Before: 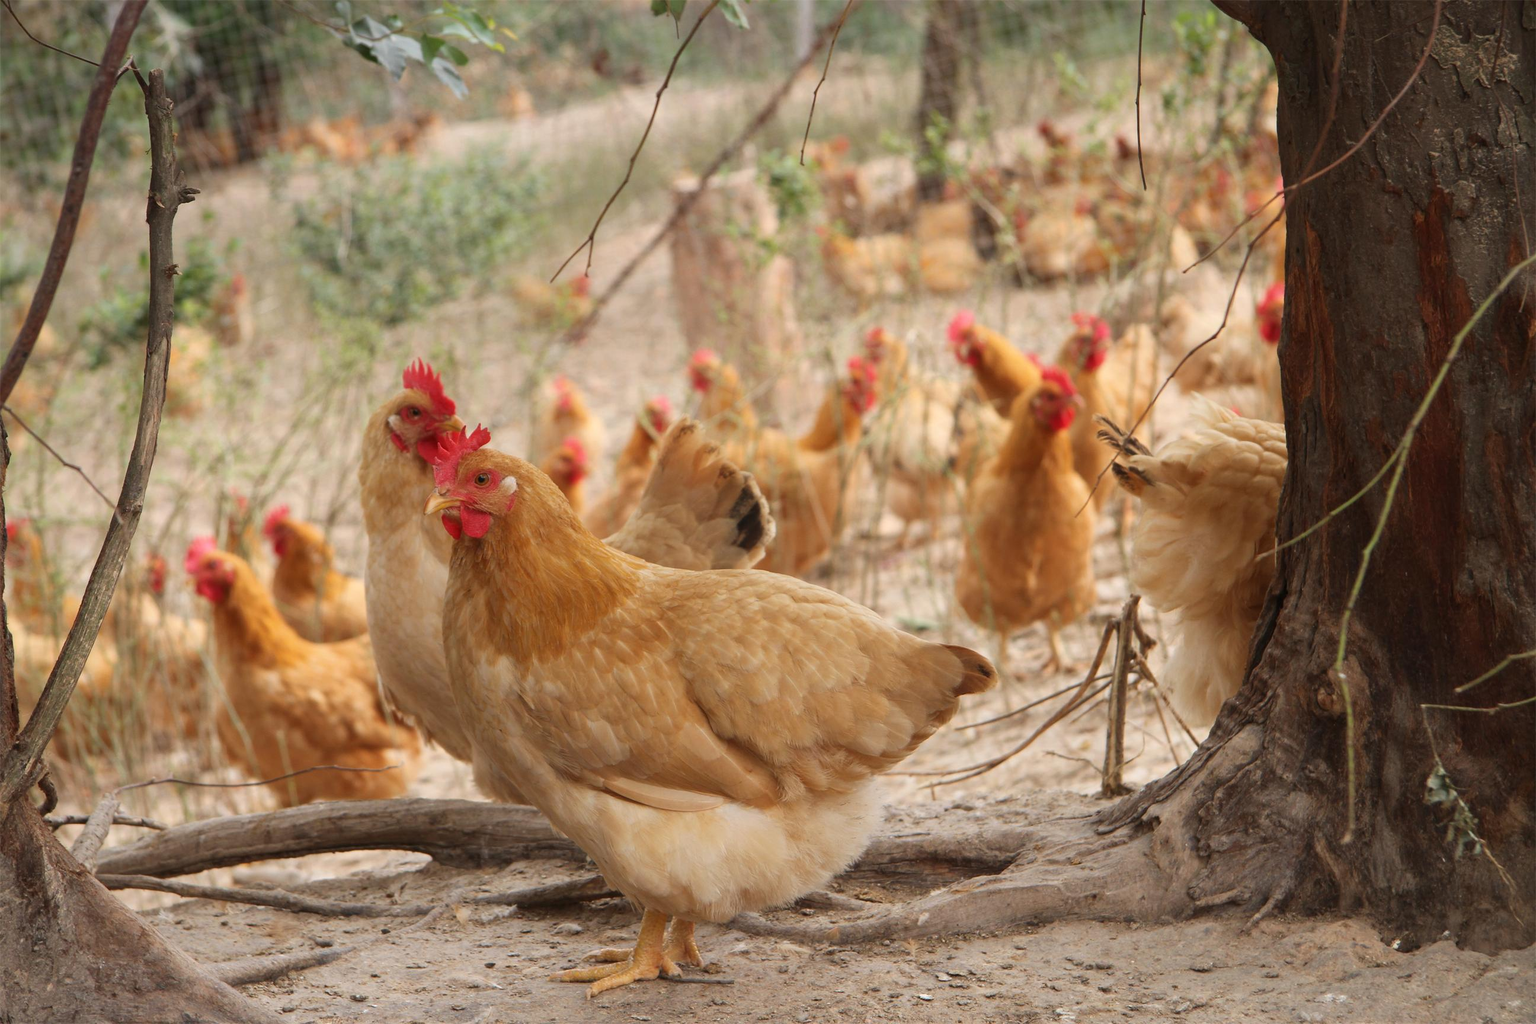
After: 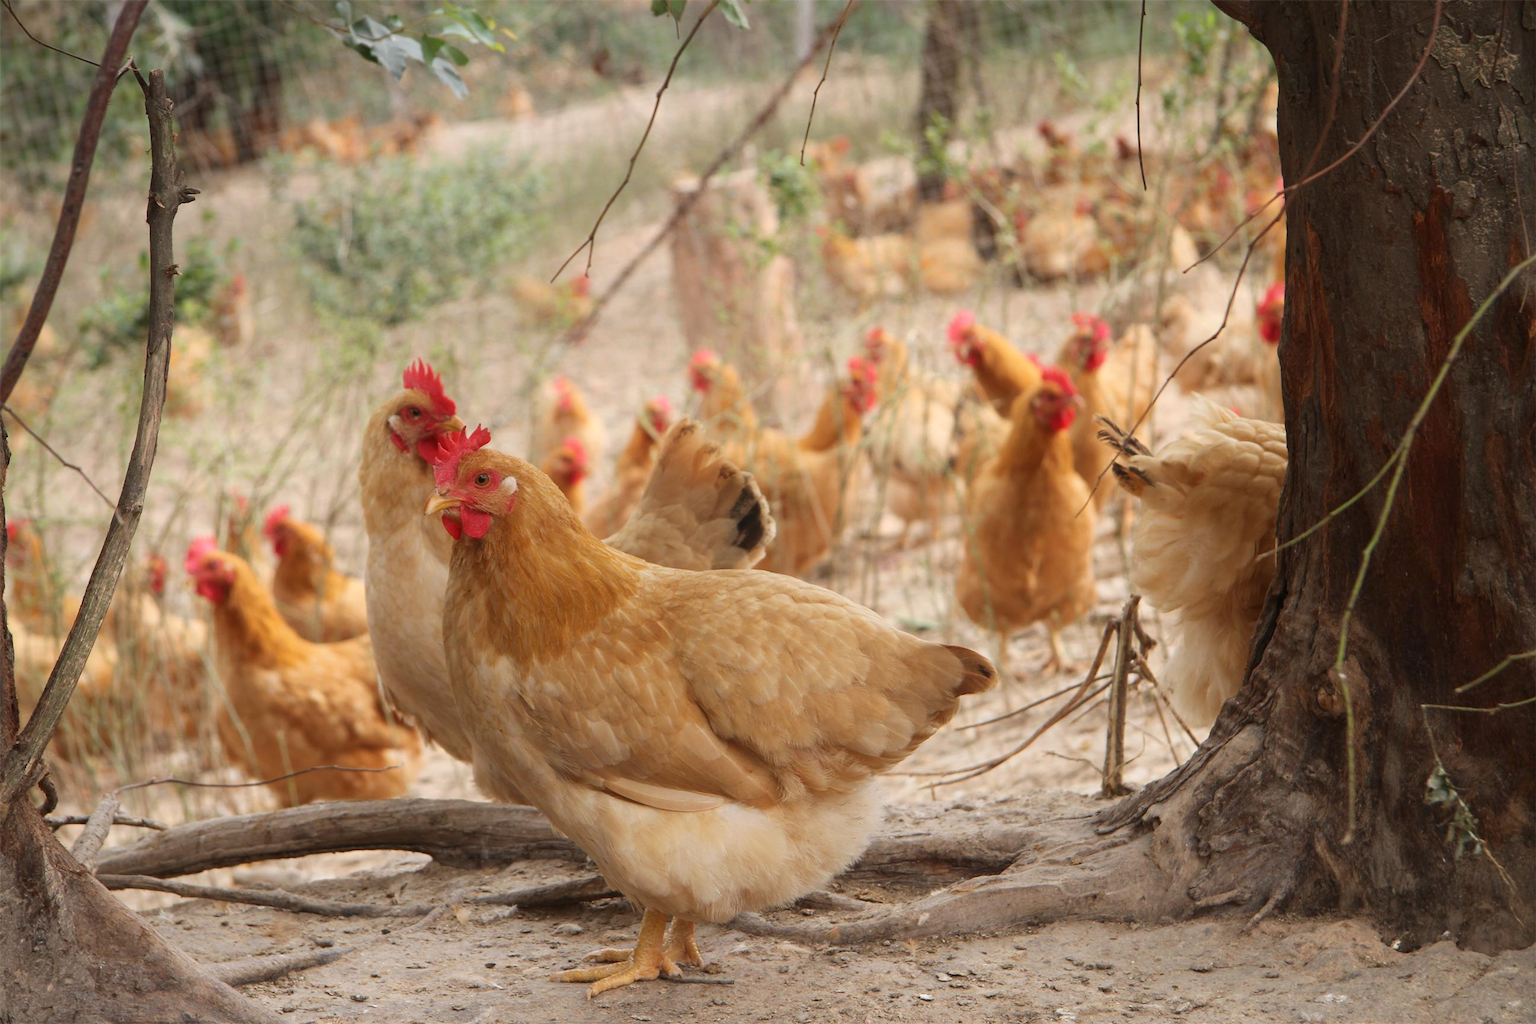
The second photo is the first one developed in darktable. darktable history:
shadows and highlights: shadows -23.08, highlights 46.15, soften with gaussian
rotate and perspective: automatic cropping off
